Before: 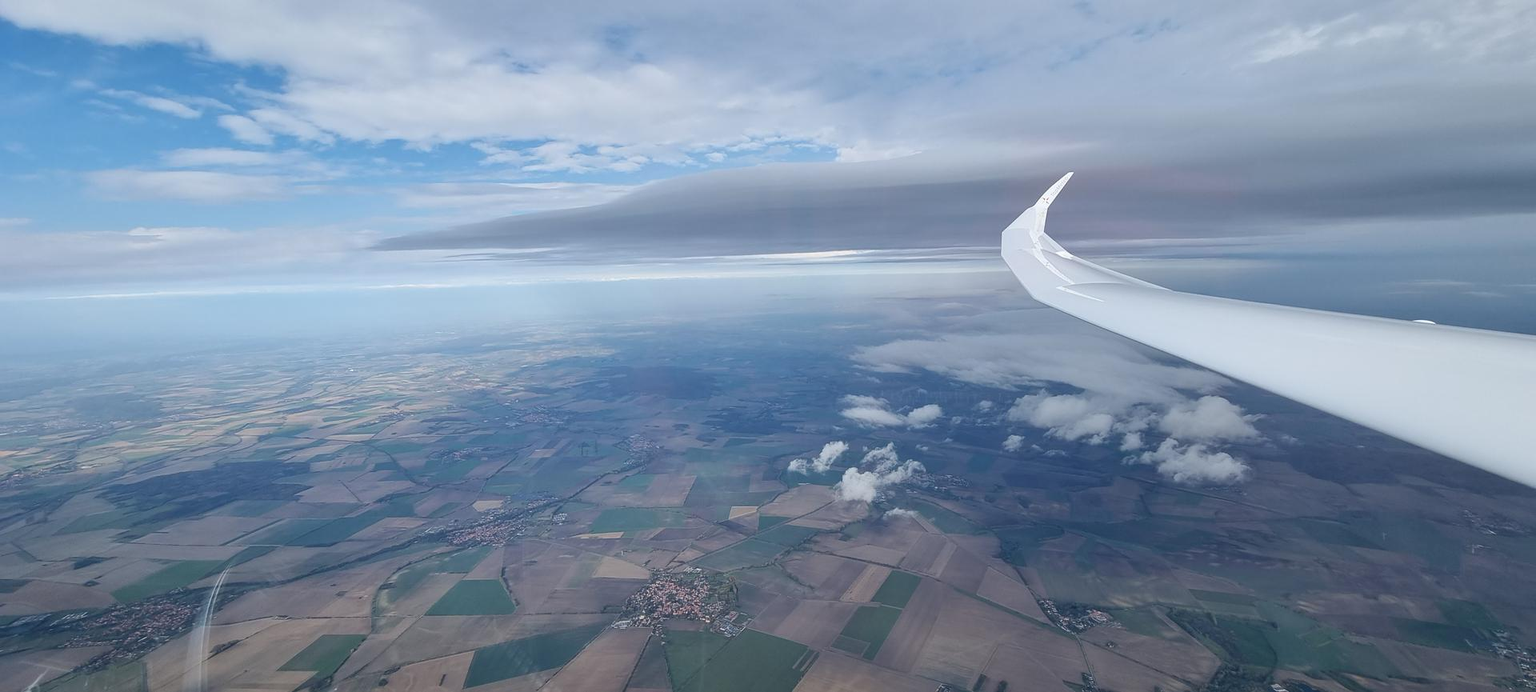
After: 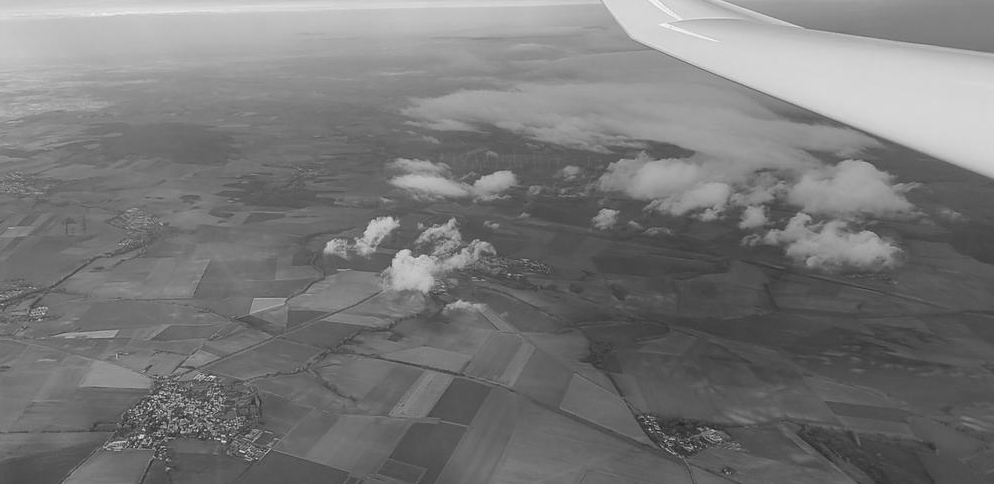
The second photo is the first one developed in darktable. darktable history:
crop: left 34.479%, top 38.822%, right 13.718%, bottom 5.172%
monochrome: on, module defaults
